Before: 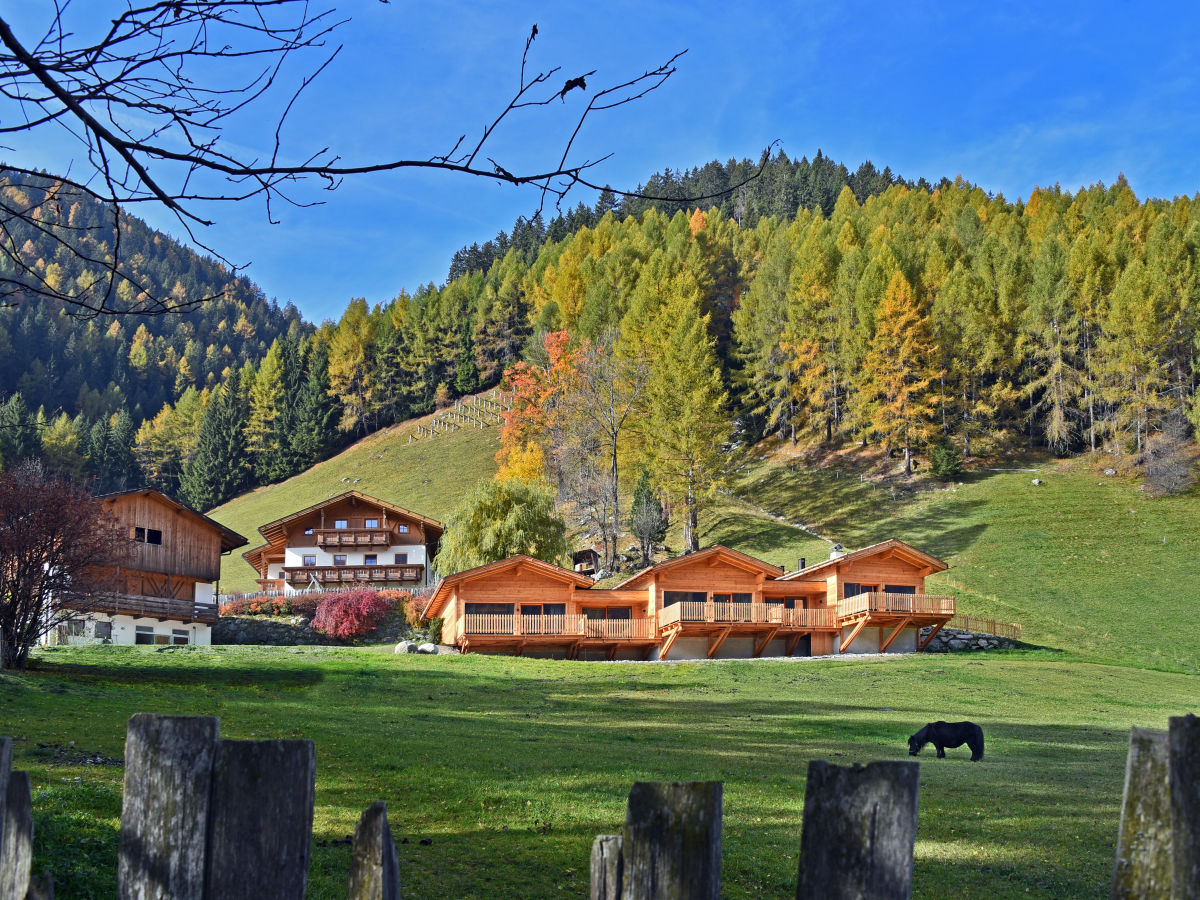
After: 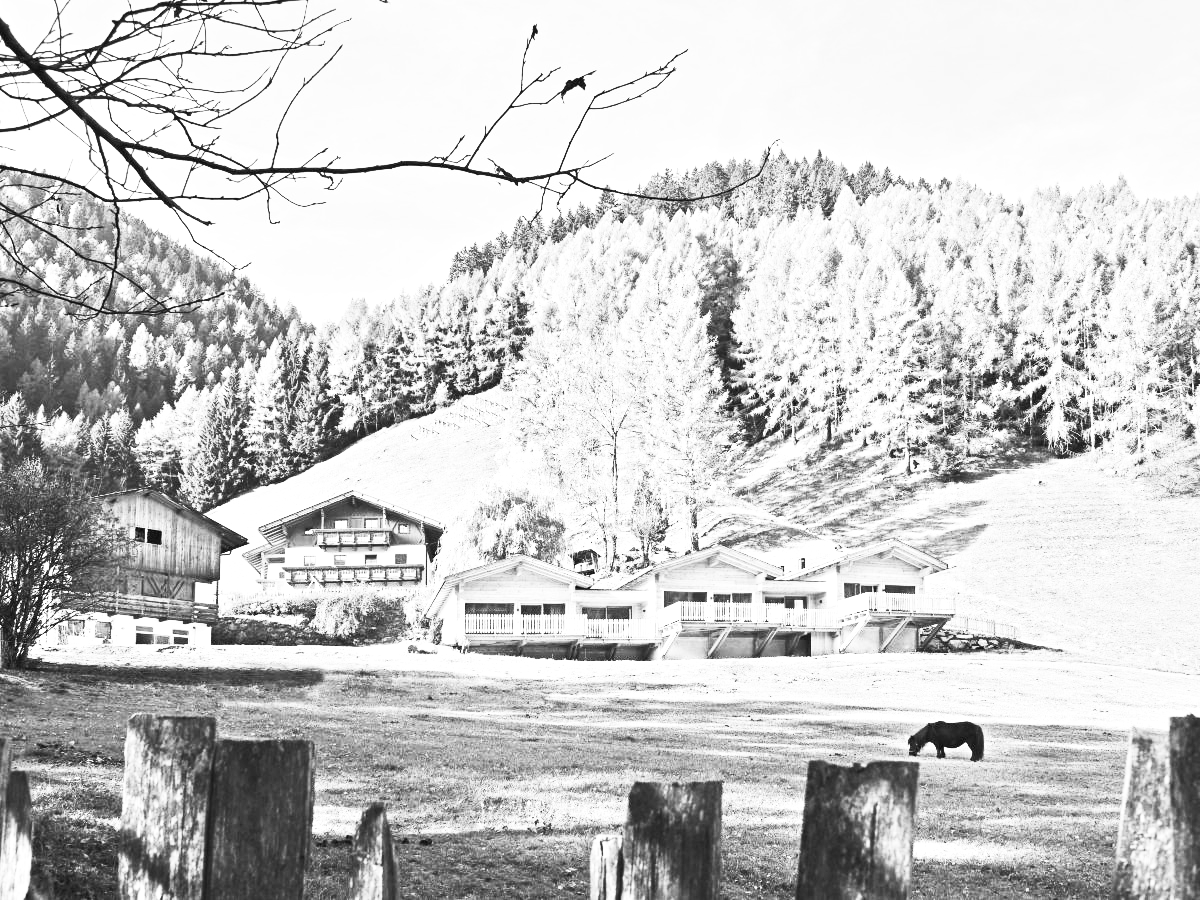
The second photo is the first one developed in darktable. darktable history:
exposure: black level correction 0, exposure 1.379 EV, compensate exposure bias true, compensate highlight preservation false
contrast brightness saturation: contrast 0.53, brightness 0.47, saturation -1
